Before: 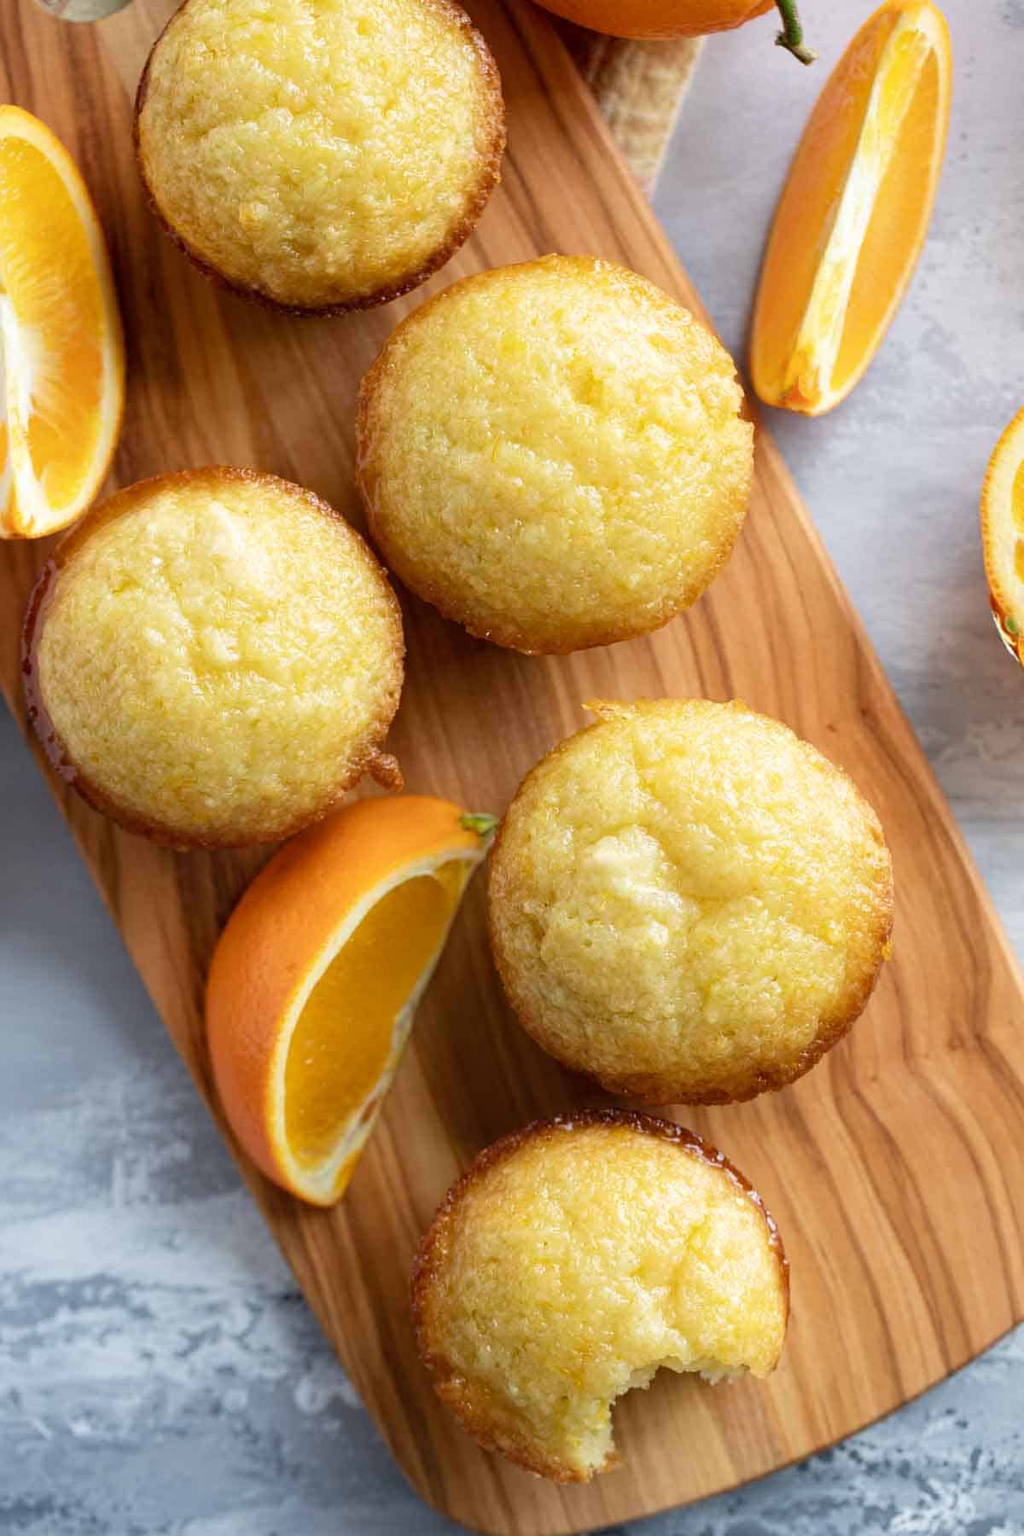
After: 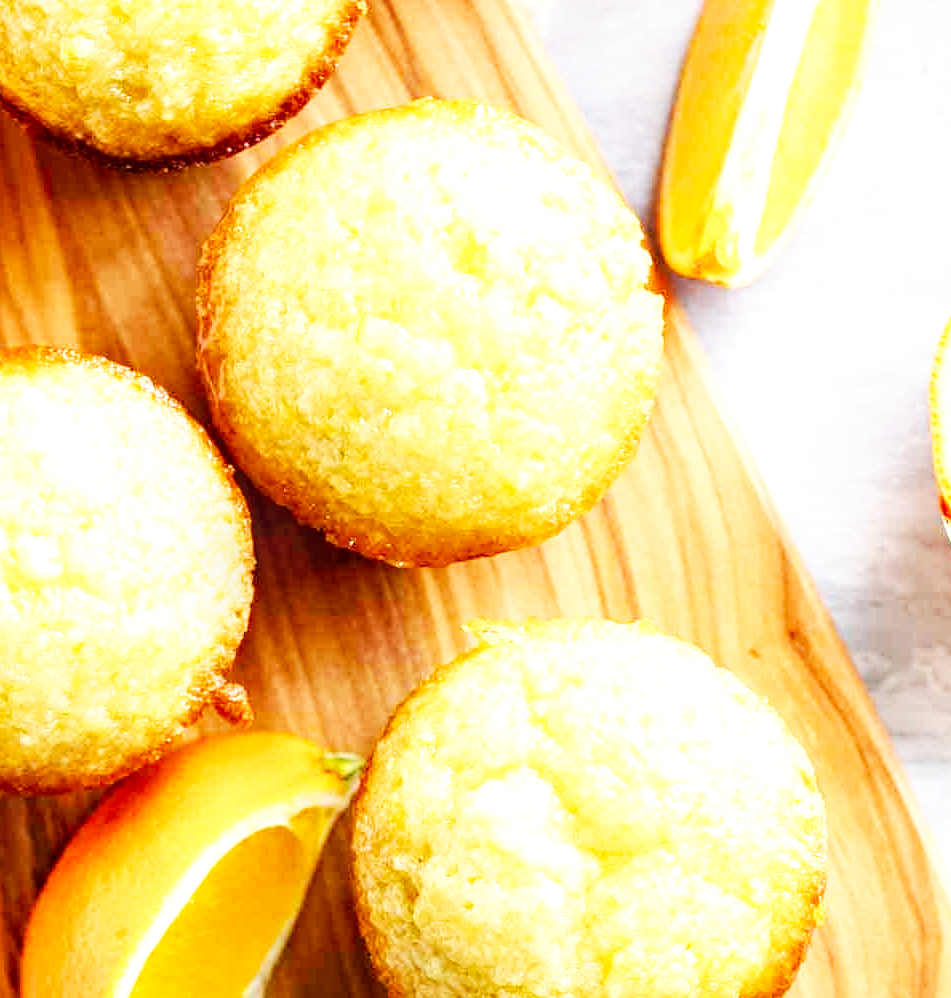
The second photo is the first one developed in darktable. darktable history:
exposure: exposure 0.379 EV, compensate highlight preservation false
crop: left 18.414%, top 11.113%, right 2.262%, bottom 33.418%
base curve: curves: ch0 [(0, 0) (0.007, 0.004) (0.027, 0.03) (0.046, 0.07) (0.207, 0.54) (0.442, 0.872) (0.673, 0.972) (1, 1)], preserve colors none
local contrast: on, module defaults
